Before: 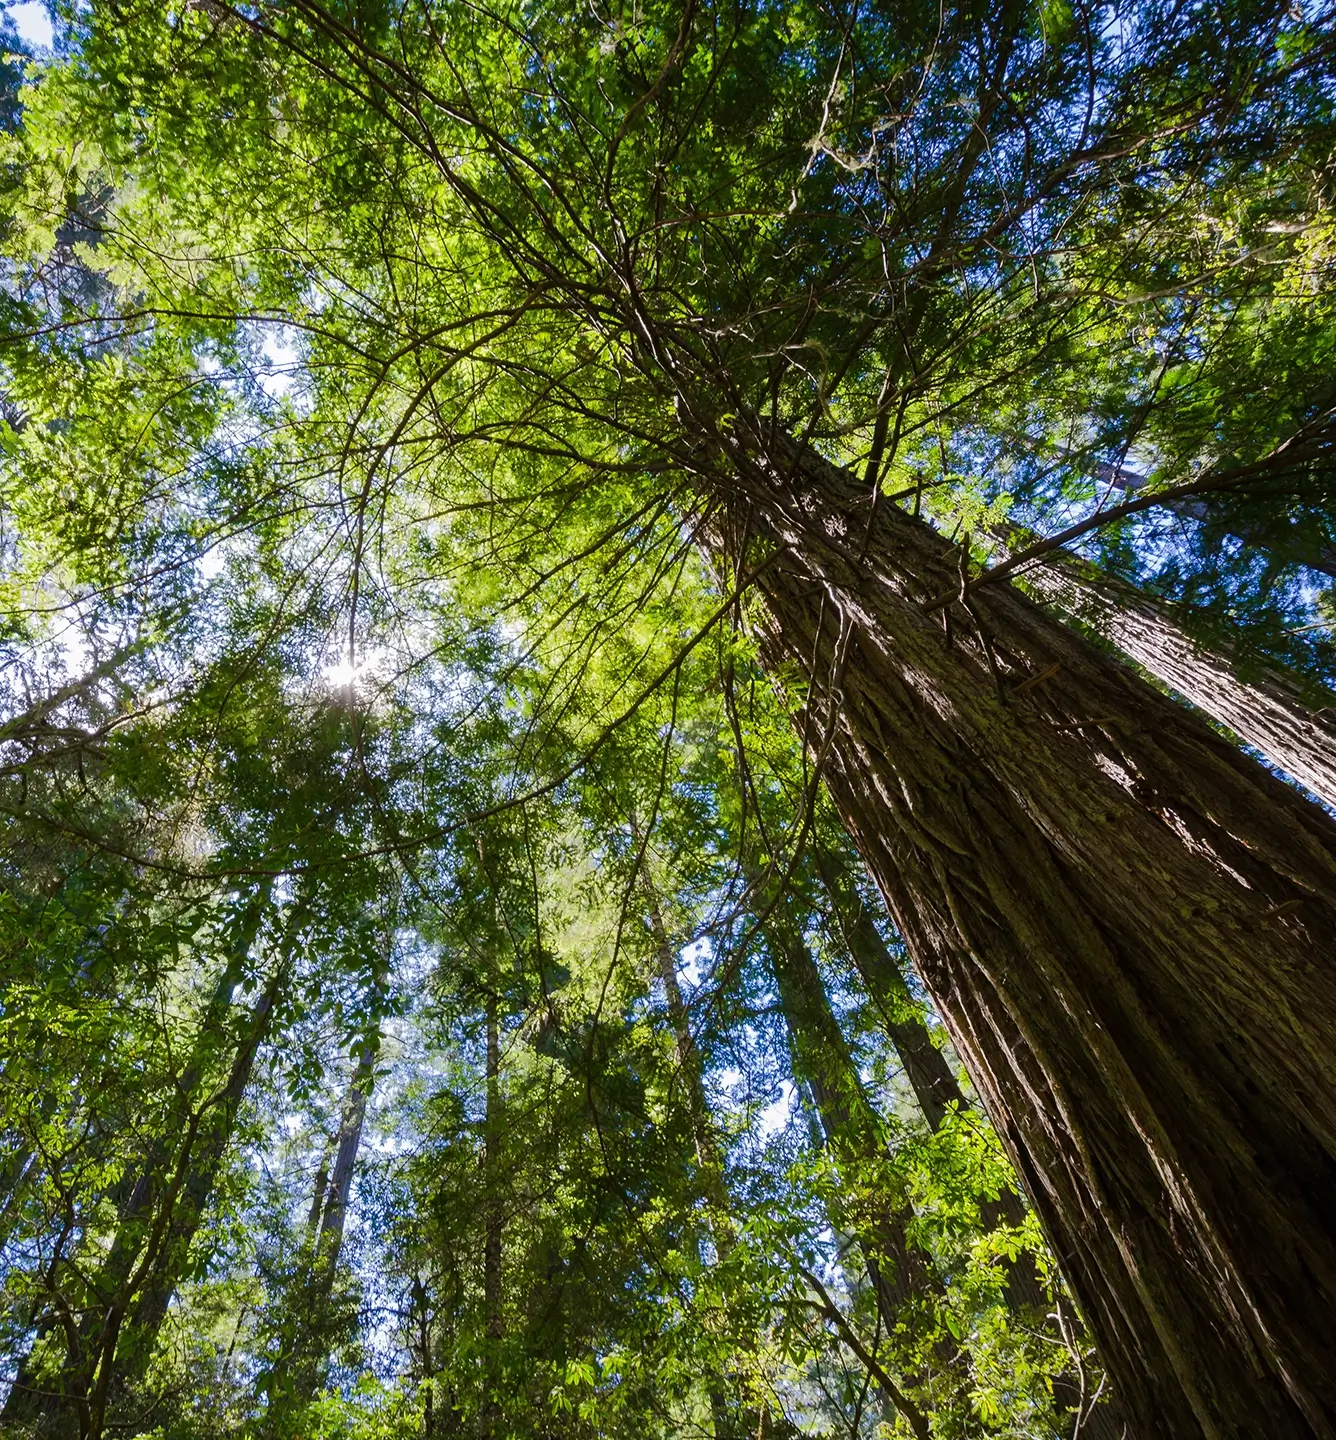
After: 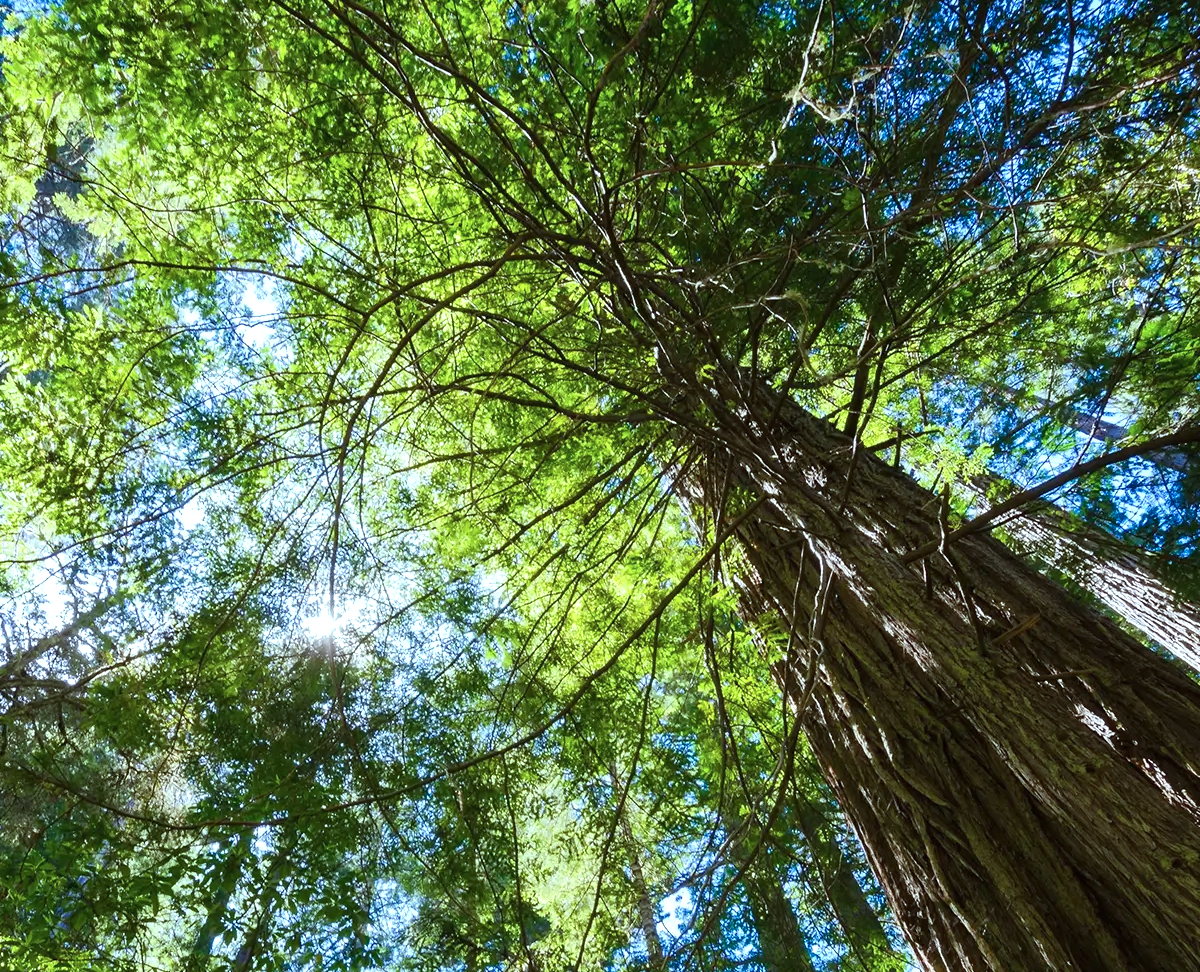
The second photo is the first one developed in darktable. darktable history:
color correction: highlights a* -10.04, highlights b* -10.37
crop: left 1.509%, top 3.452%, right 7.696%, bottom 28.452%
exposure: black level correction 0, exposure 0.5 EV, compensate highlight preservation false
